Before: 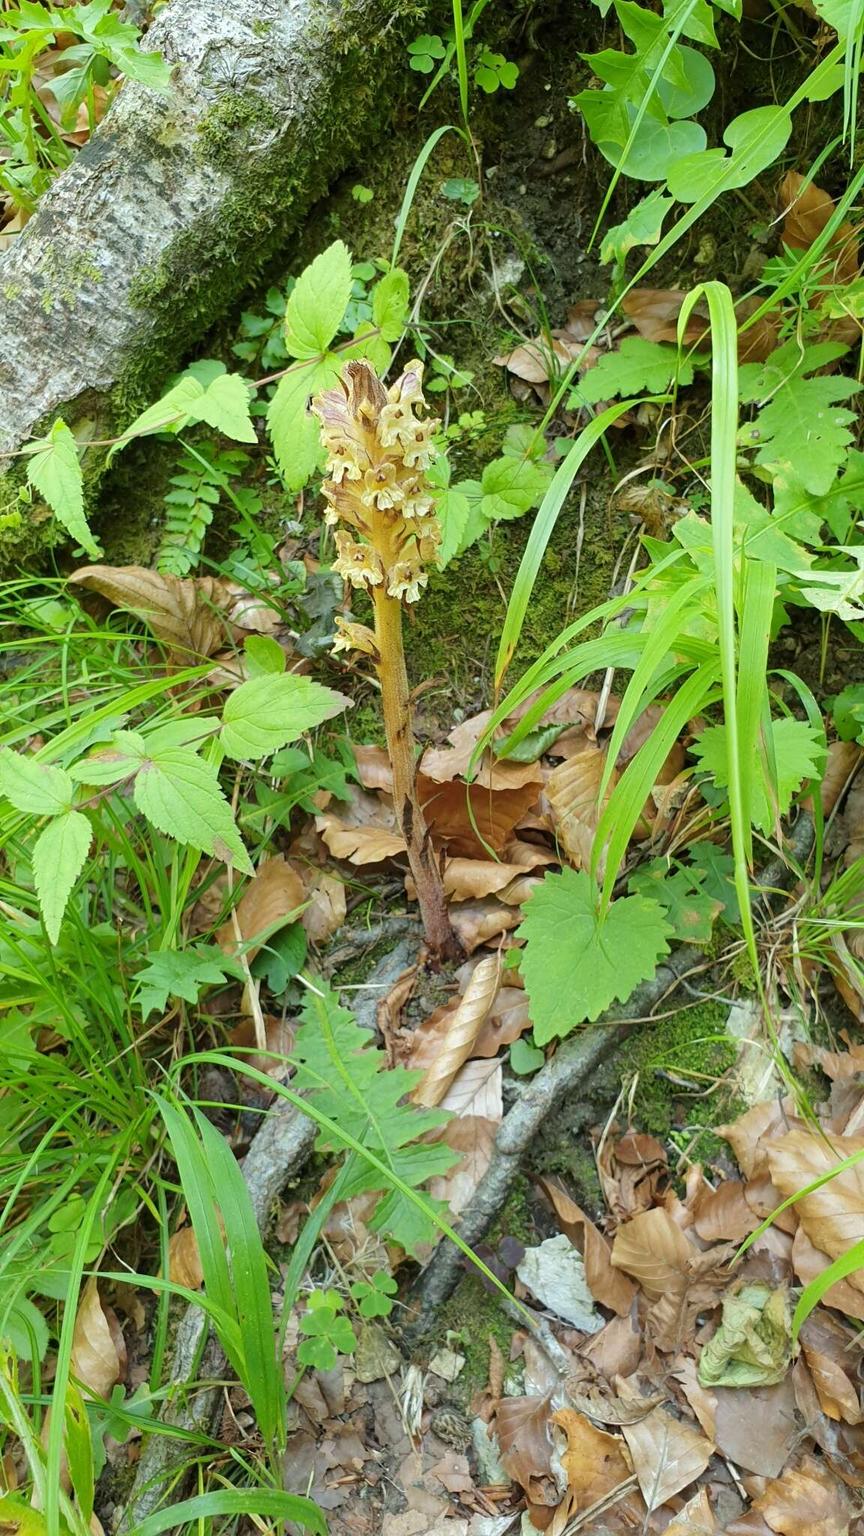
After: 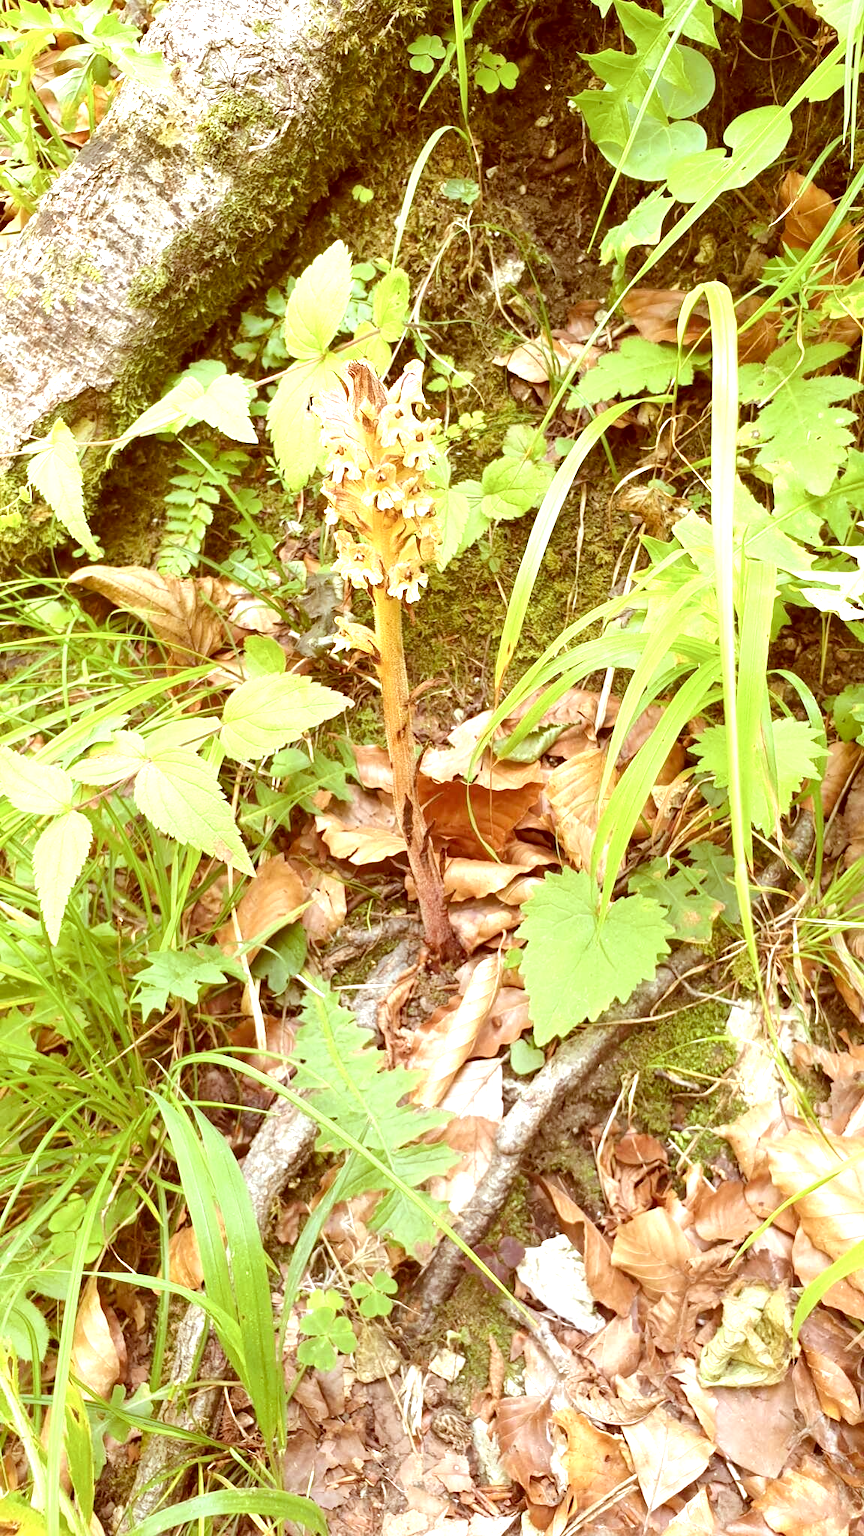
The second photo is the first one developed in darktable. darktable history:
exposure: black level correction 0, exposure 1.098 EV, compensate highlight preservation false
color correction: highlights a* 9.32, highlights b* 8.81, shadows a* 39.62, shadows b* 39.33, saturation 0.793
